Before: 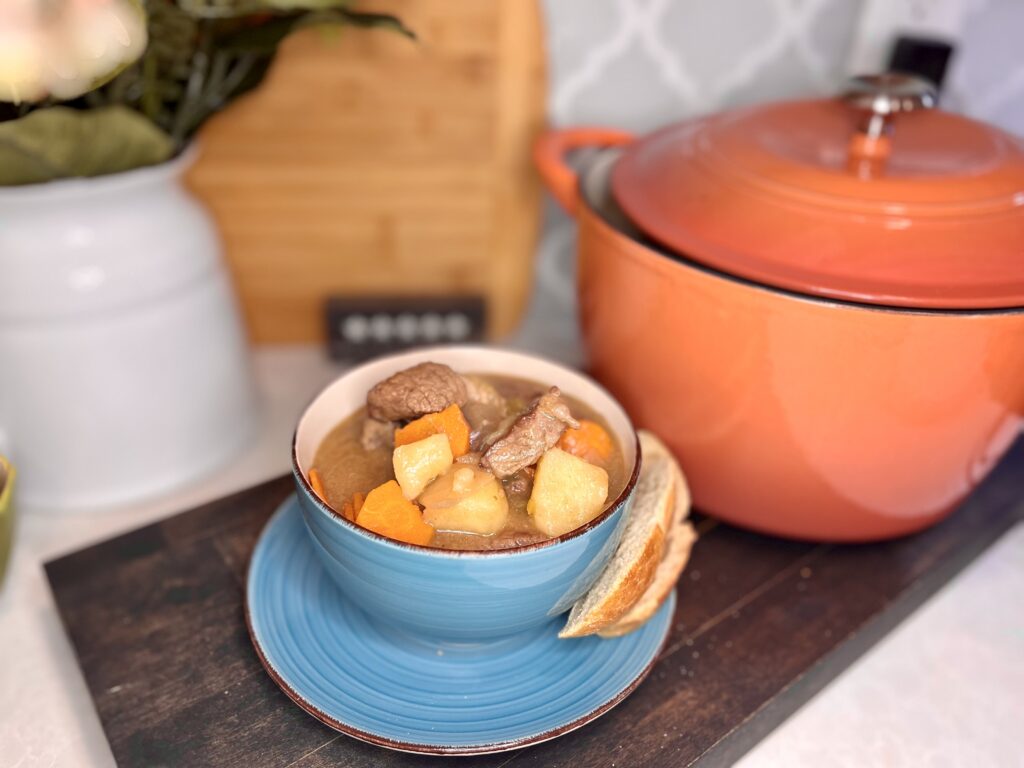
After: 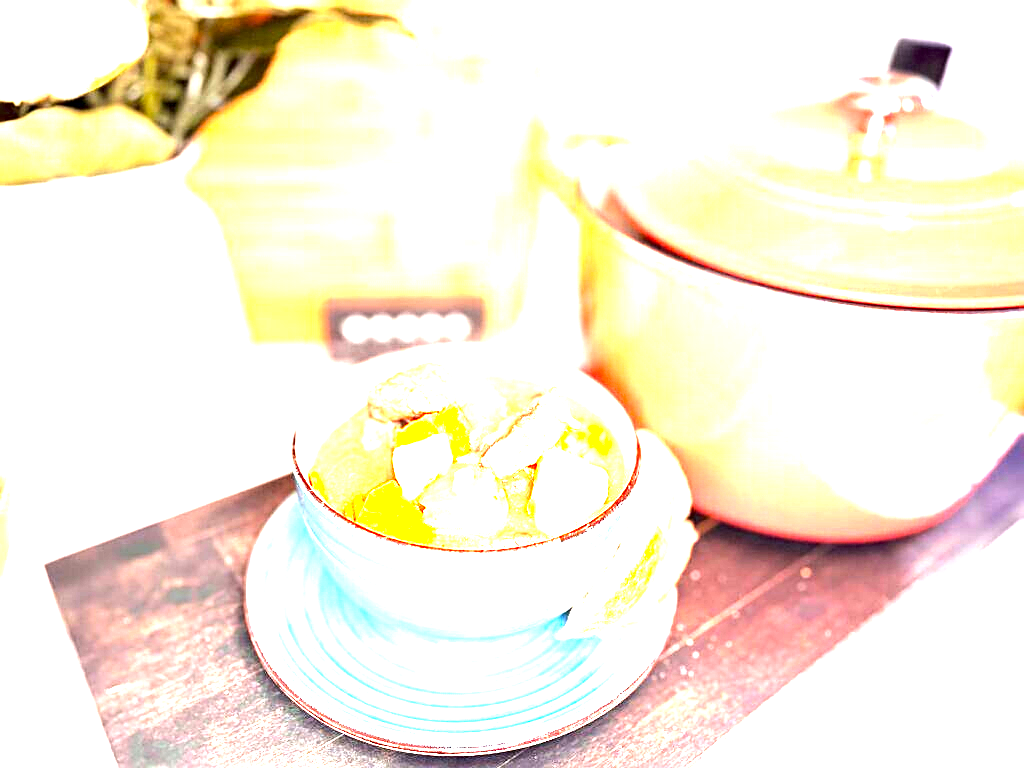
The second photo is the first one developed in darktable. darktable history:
exposure: exposure 3.039 EV, compensate exposure bias true, compensate highlight preservation false
sharpen: on, module defaults
tone equalizer: -8 EV -0.761 EV, -7 EV -0.715 EV, -6 EV -0.633 EV, -5 EV -0.417 EV, -3 EV 0.375 EV, -2 EV 0.6 EV, -1 EV 0.698 EV, +0 EV 0.748 EV, smoothing diameter 2.07%, edges refinement/feathering 16.9, mask exposure compensation -1.57 EV, filter diffusion 5
